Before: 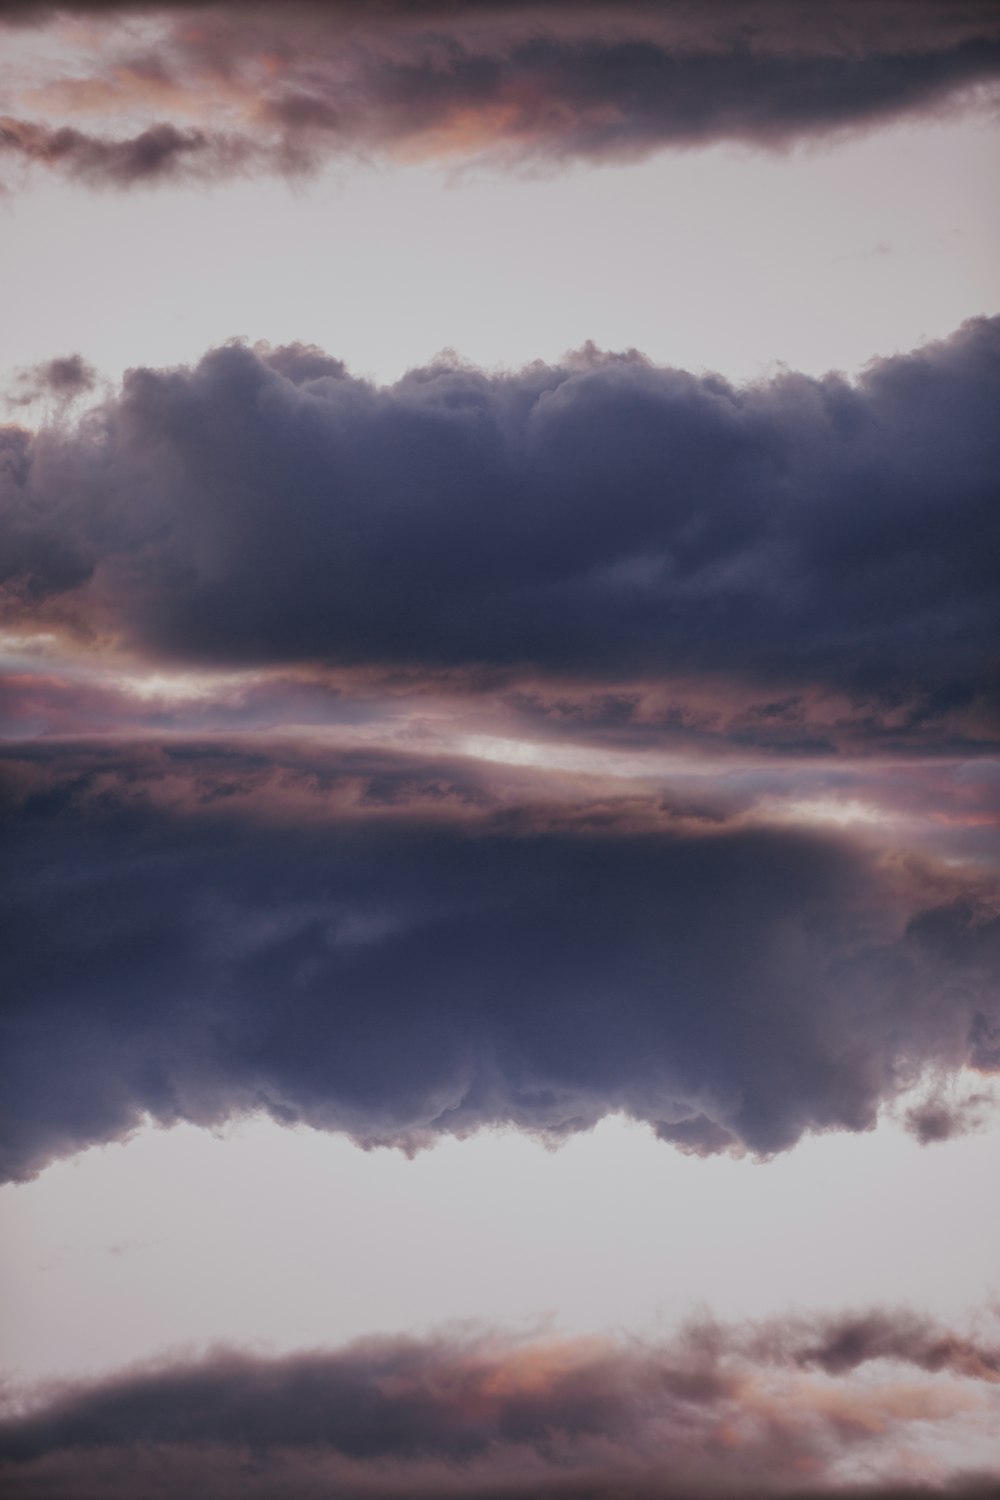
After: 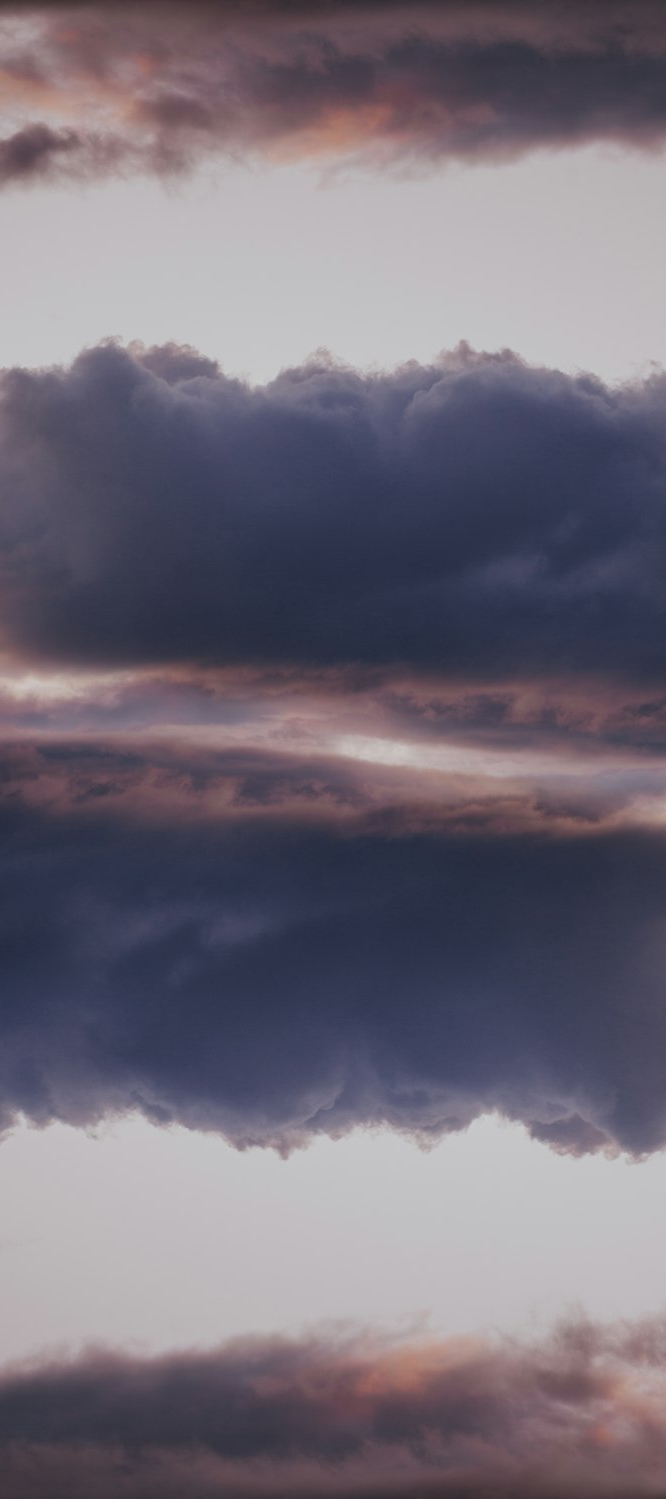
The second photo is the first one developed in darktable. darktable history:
crop and rotate: left 12.648%, right 20.685%
